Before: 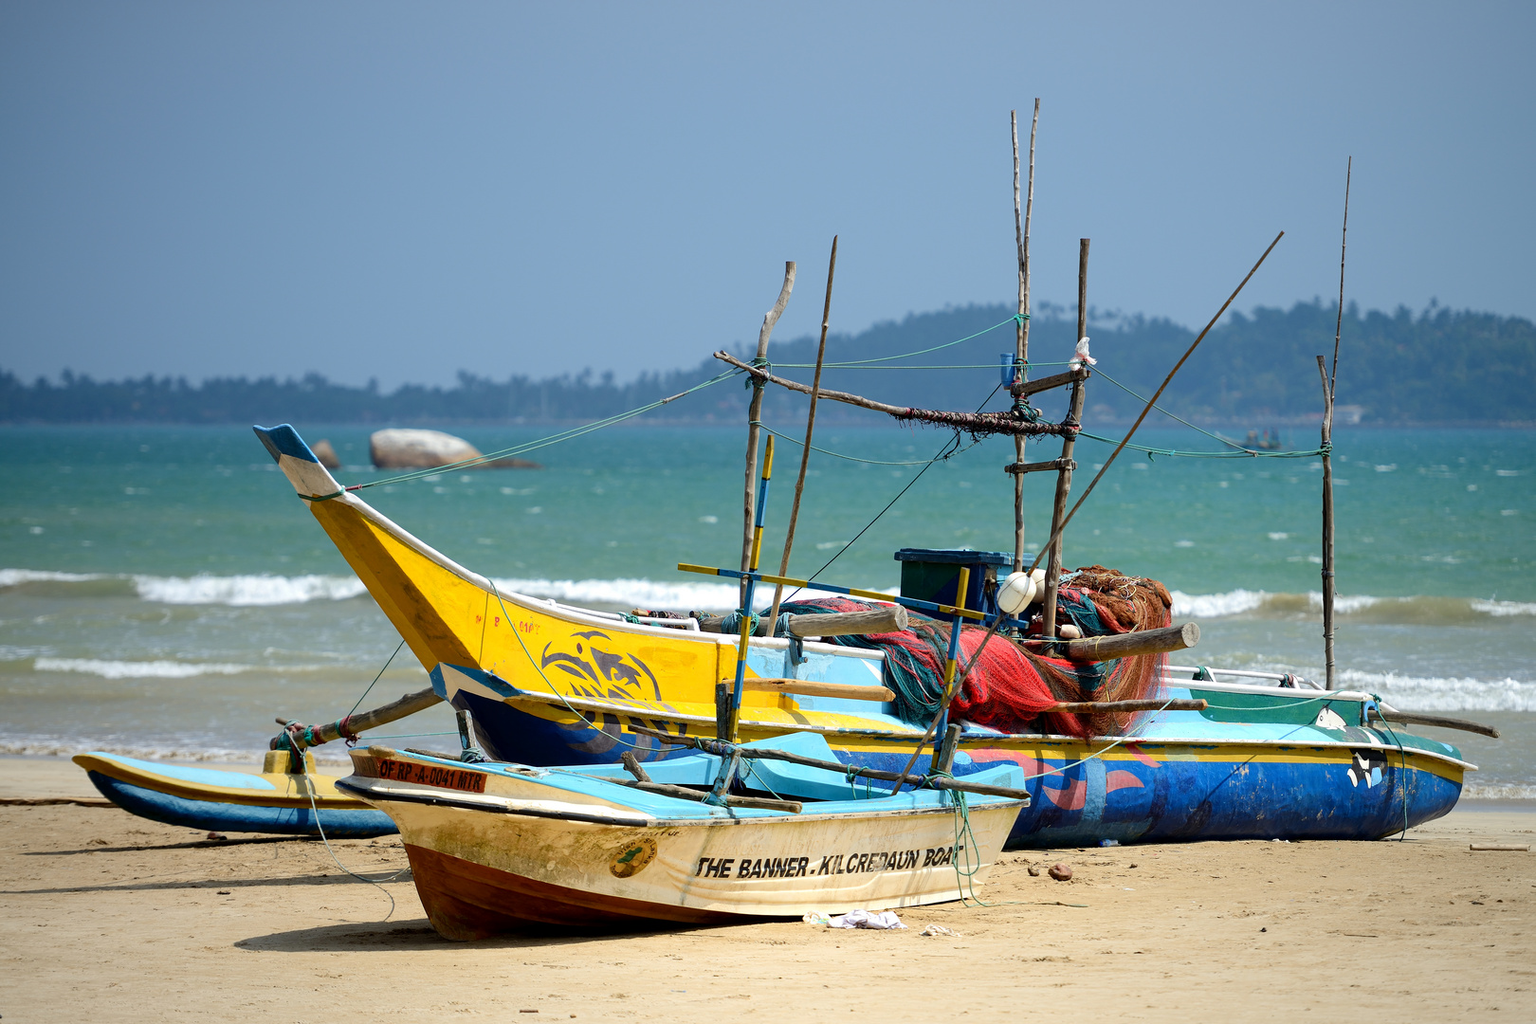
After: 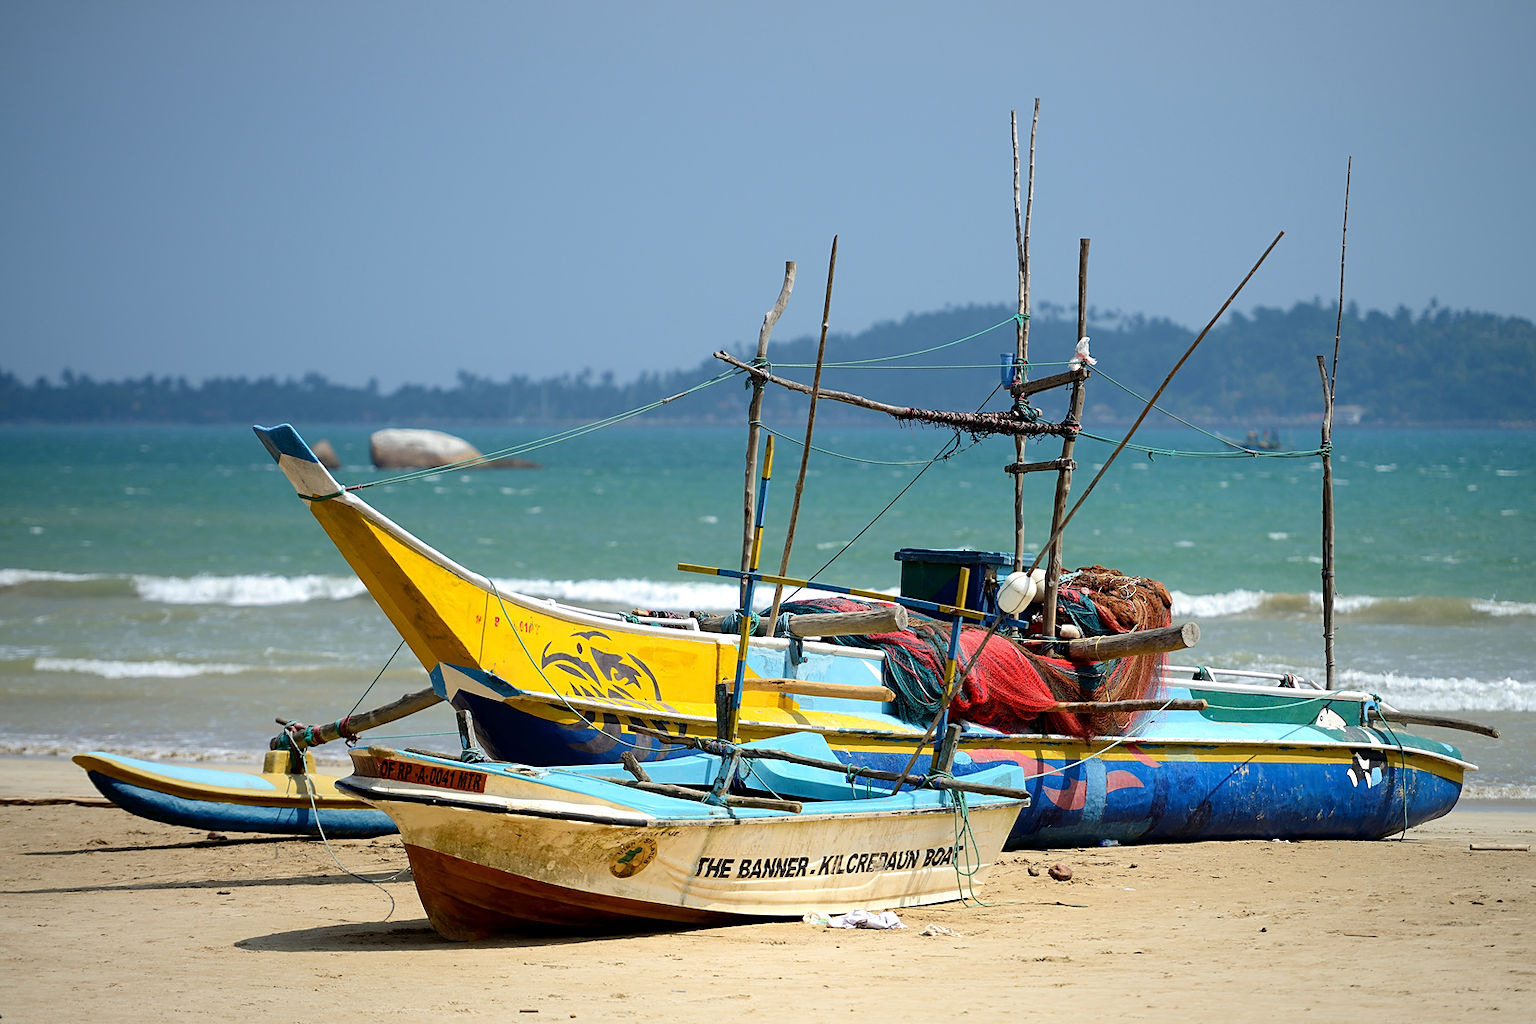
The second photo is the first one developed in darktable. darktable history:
sharpen: radius 1.868, amount 0.393, threshold 1.543
tone equalizer: -7 EV 0.108 EV
